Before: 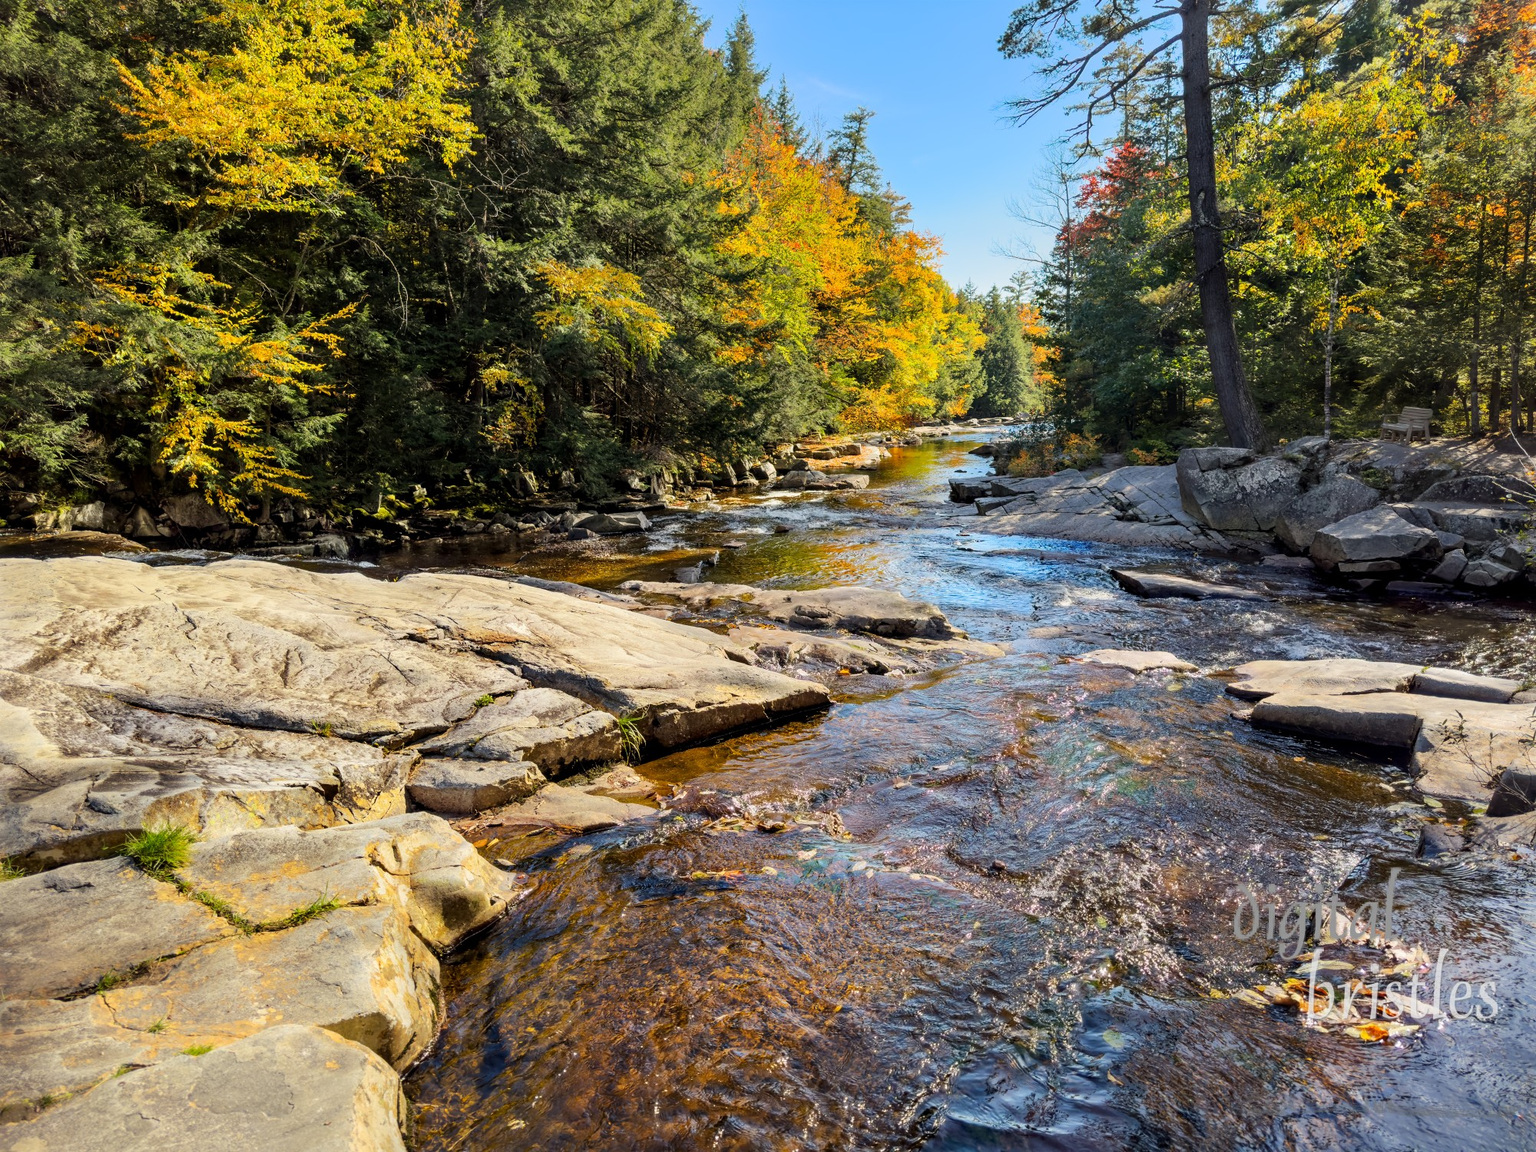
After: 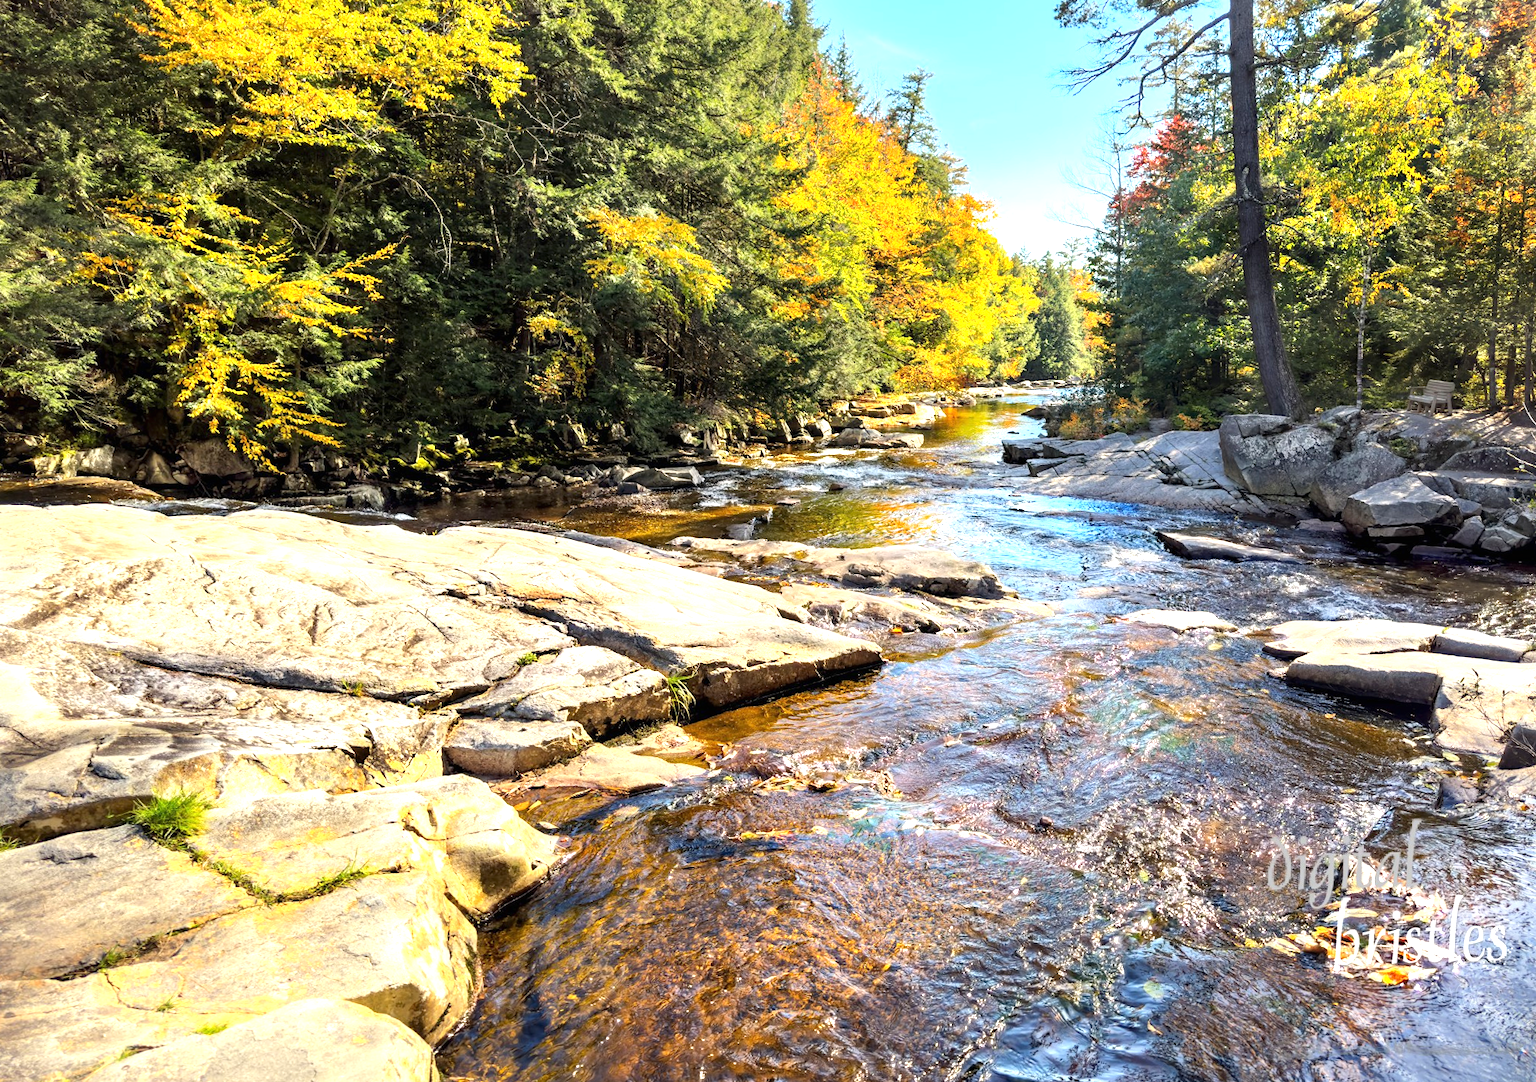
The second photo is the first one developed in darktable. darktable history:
rotate and perspective: rotation 0.679°, lens shift (horizontal) 0.136, crop left 0.009, crop right 0.991, crop top 0.078, crop bottom 0.95
exposure: black level correction 0, exposure 1 EV, compensate highlight preservation false
